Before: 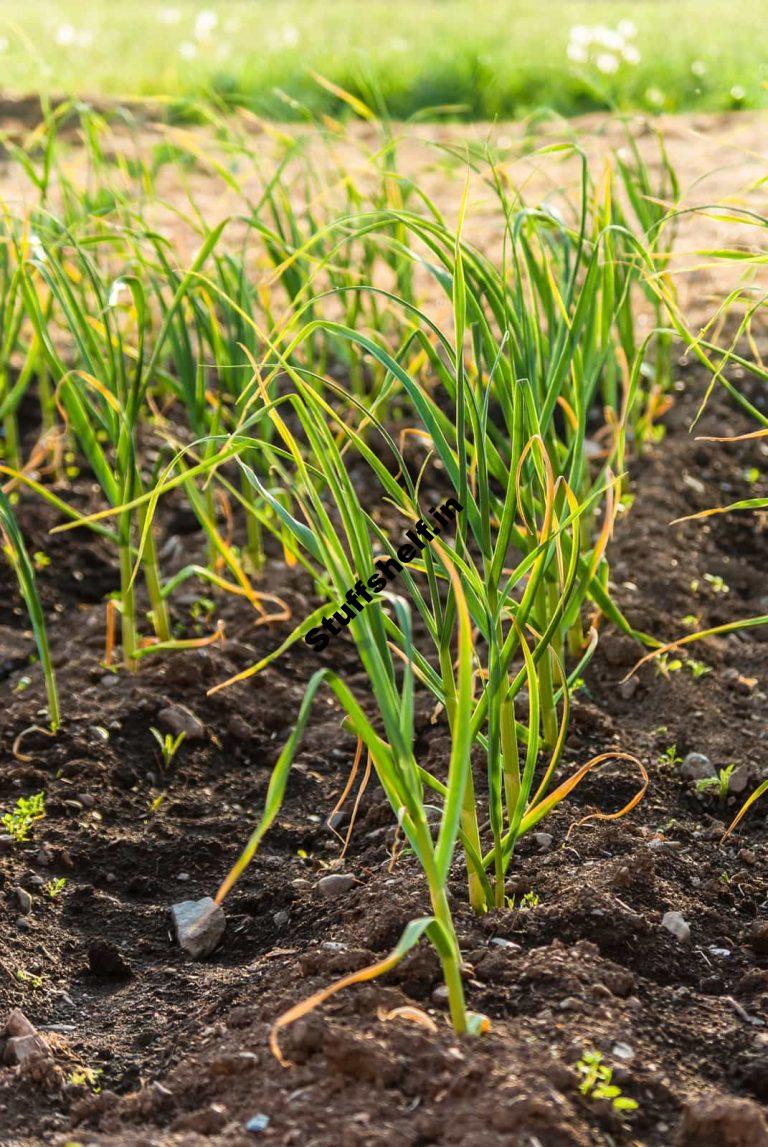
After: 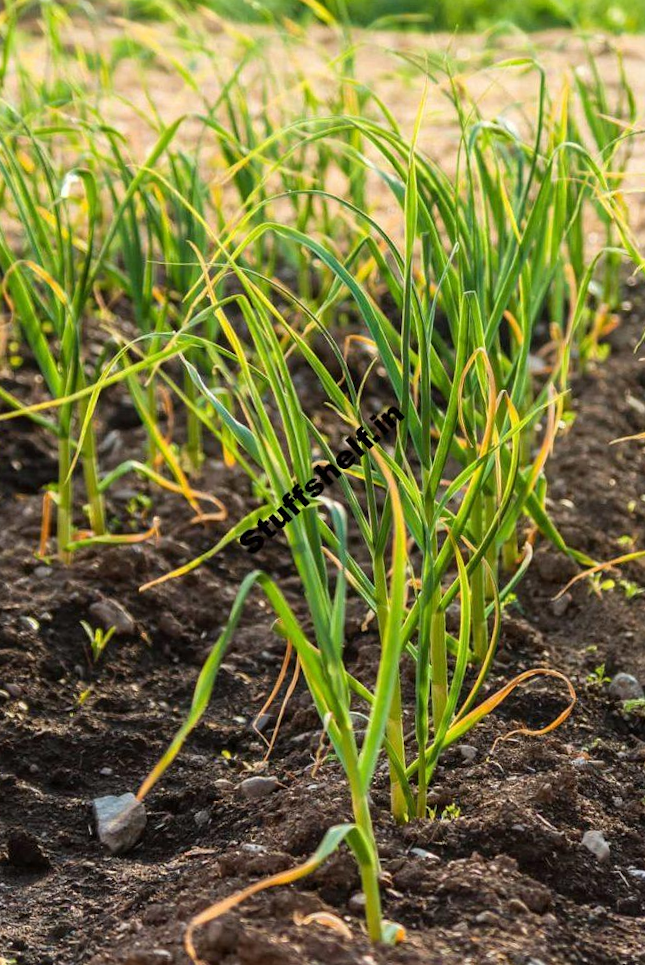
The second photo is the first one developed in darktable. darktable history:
crop and rotate: angle -2.87°, left 5.113%, top 5.225%, right 4.631%, bottom 4.413%
